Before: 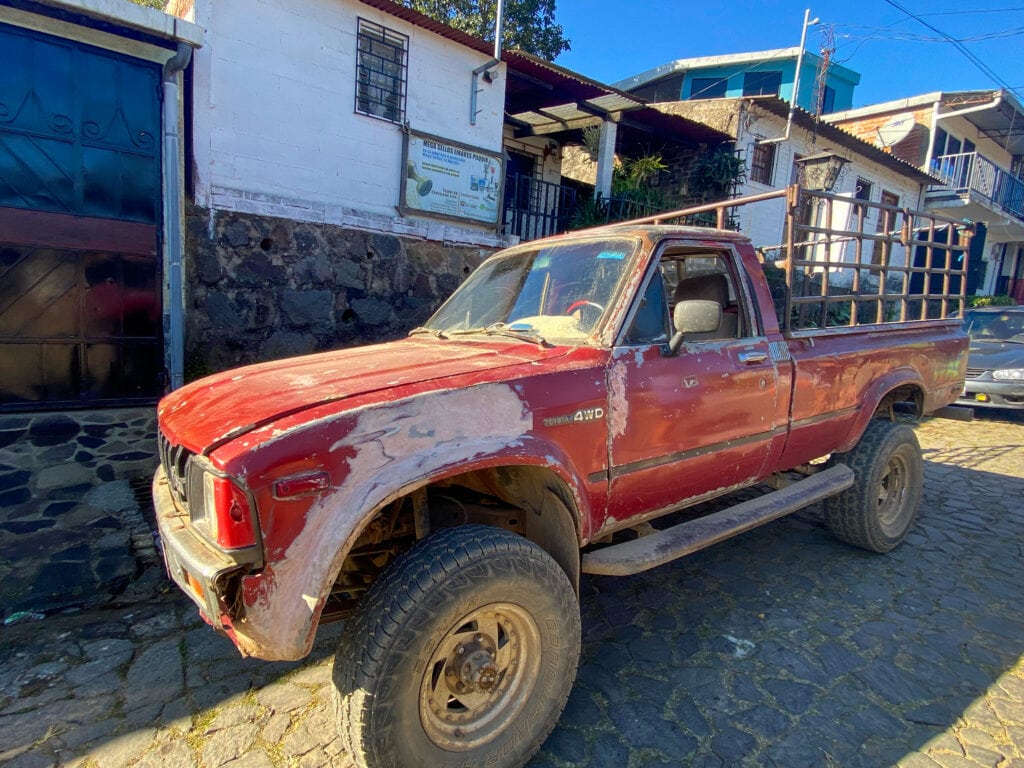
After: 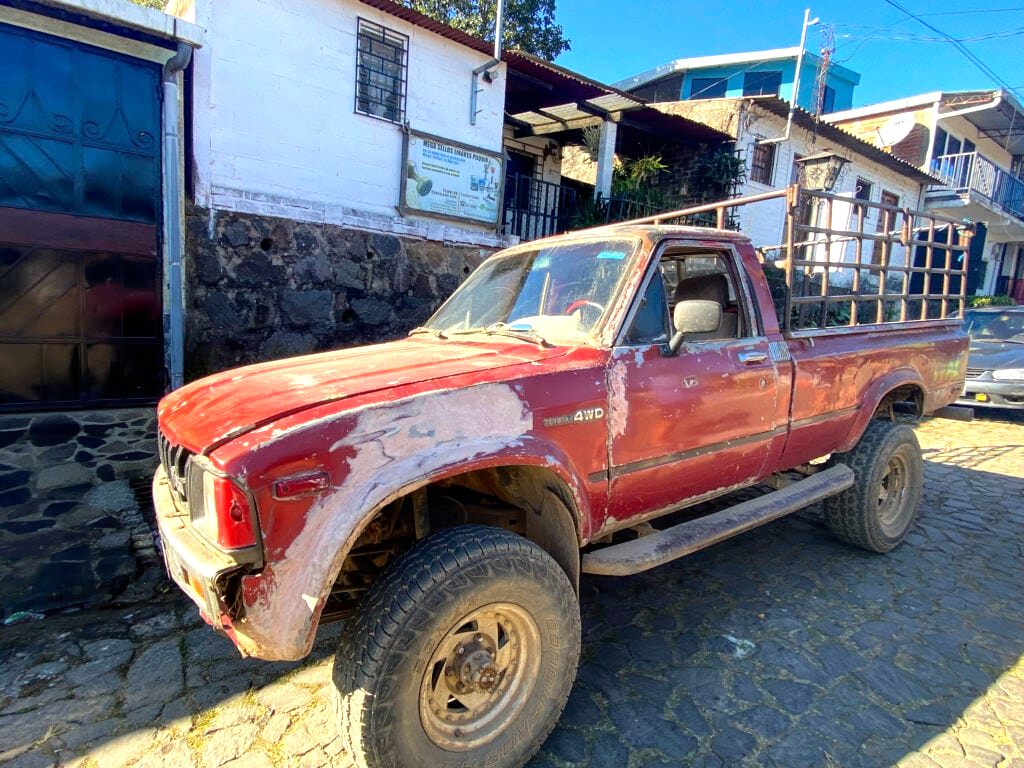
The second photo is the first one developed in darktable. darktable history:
tone equalizer: -8 EV -0.721 EV, -7 EV -0.678 EV, -6 EV -0.605 EV, -5 EV -0.405 EV, -3 EV 0.402 EV, -2 EV 0.6 EV, -1 EV 0.692 EV, +0 EV 0.779 EV
base curve: preserve colors none
